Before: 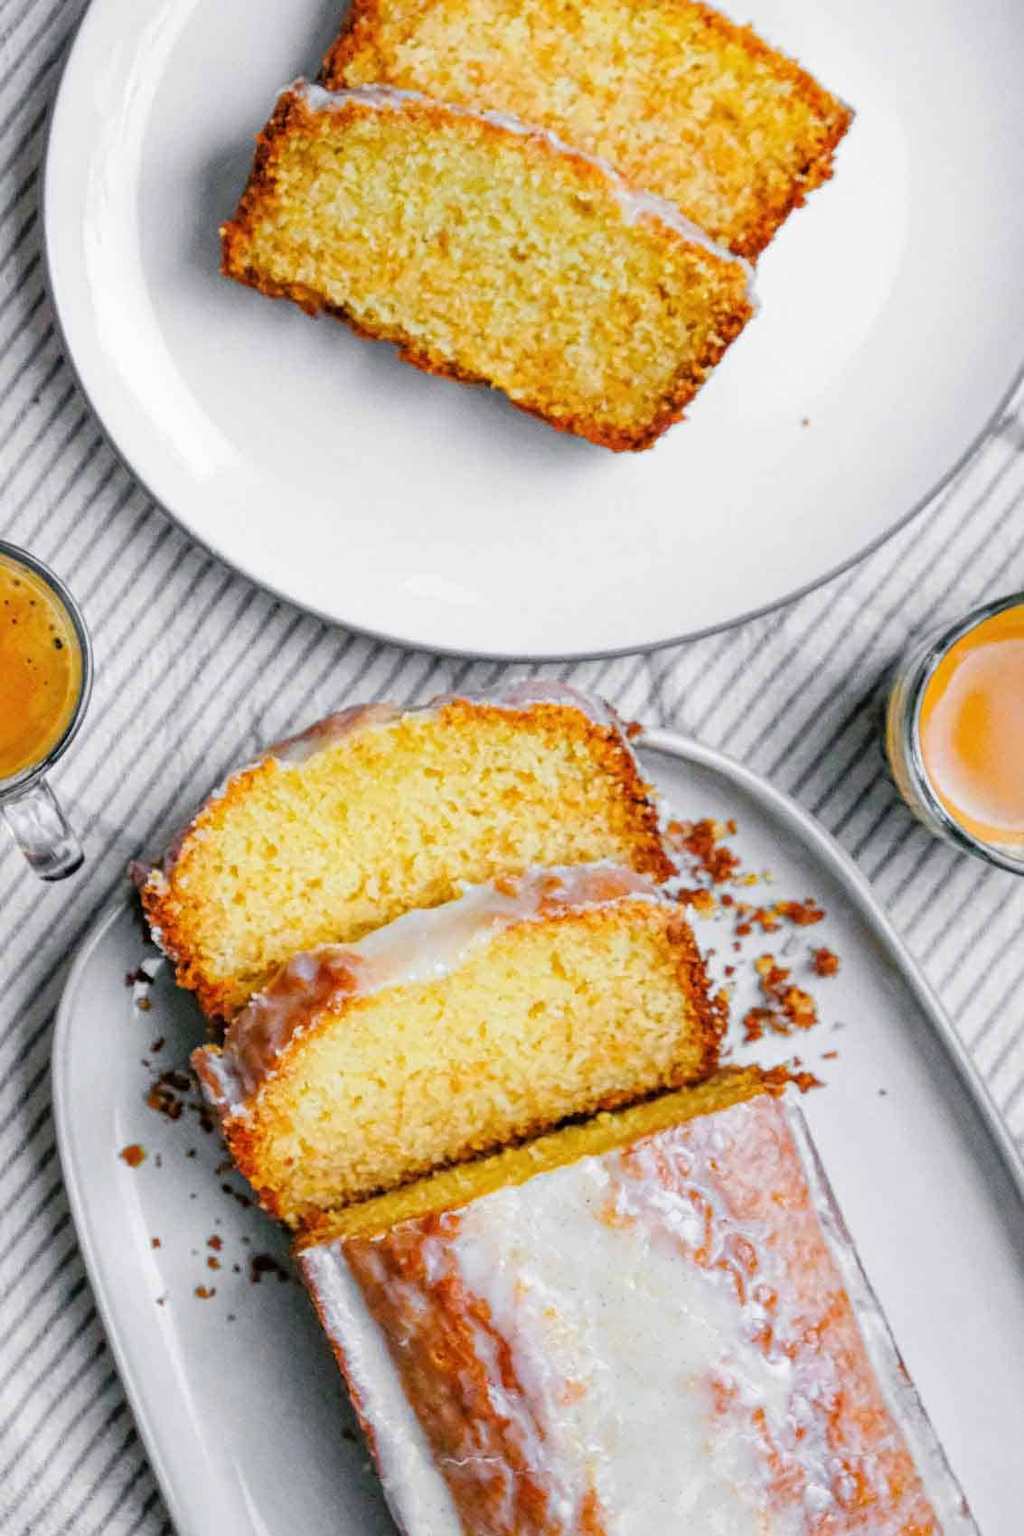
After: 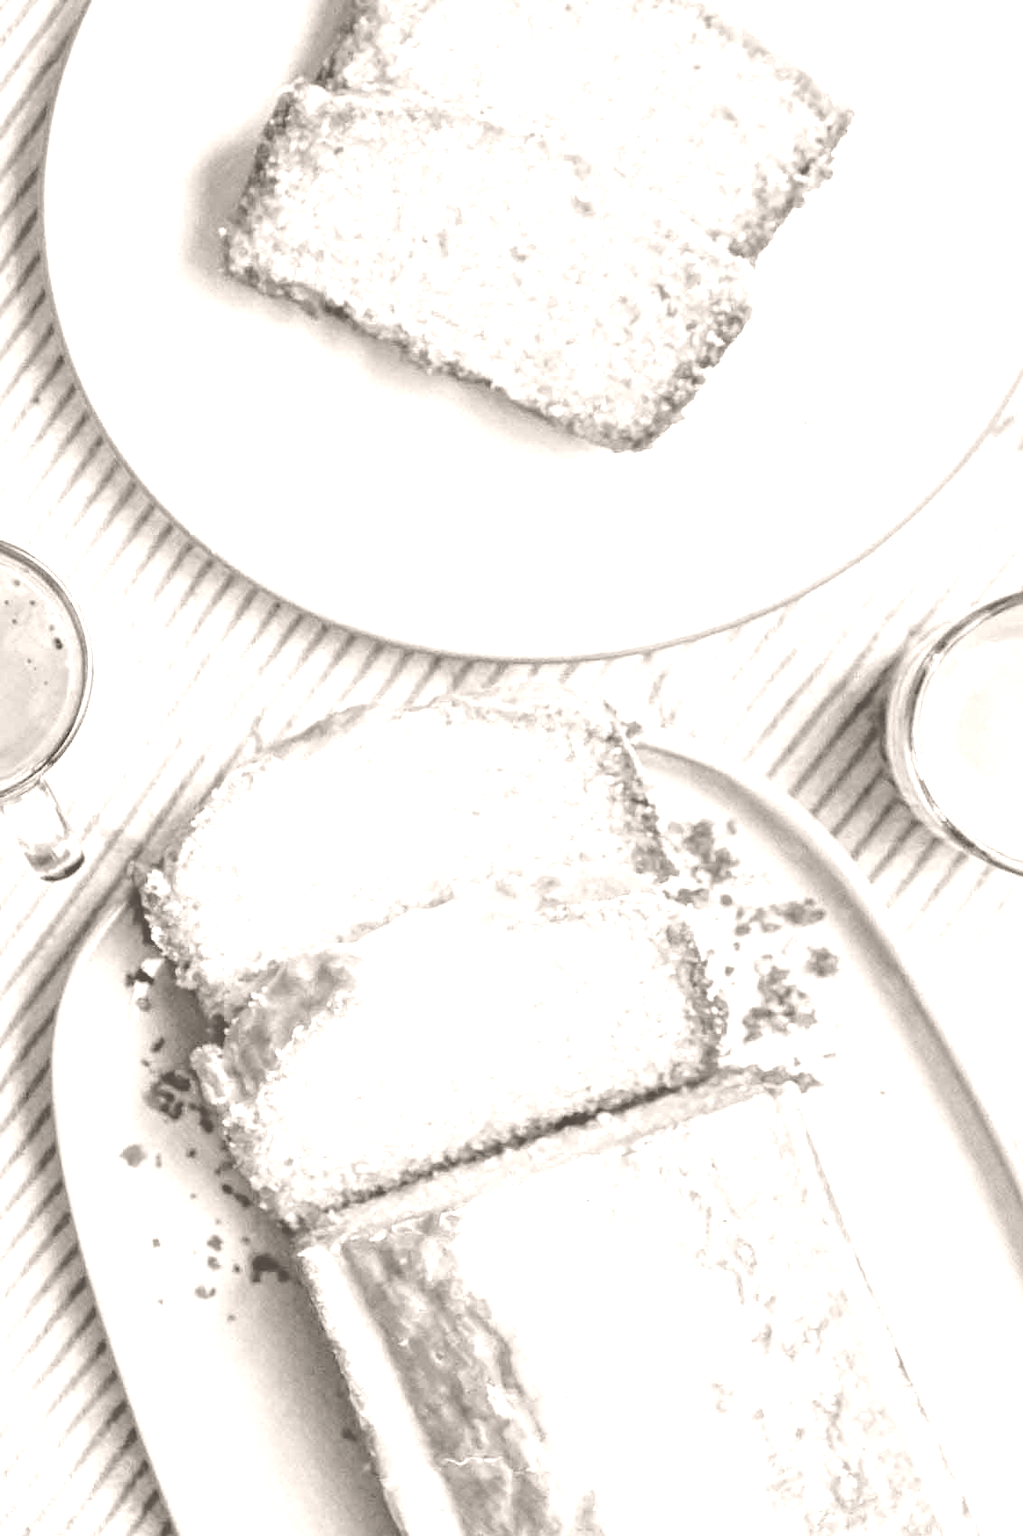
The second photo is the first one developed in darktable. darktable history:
color zones: curves: ch0 [(0, 0.613) (0.01, 0.613) (0.245, 0.448) (0.498, 0.529) (0.642, 0.665) (0.879, 0.777) (0.99, 0.613)]; ch1 [(0, 0) (0.143, 0) (0.286, 0) (0.429, 0) (0.571, 0) (0.714, 0) (0.857, 0)], mix -93.41%
colorize: hue 34.49°, saturation 35.33%, source mix 100%, lightness 55%, version 1
